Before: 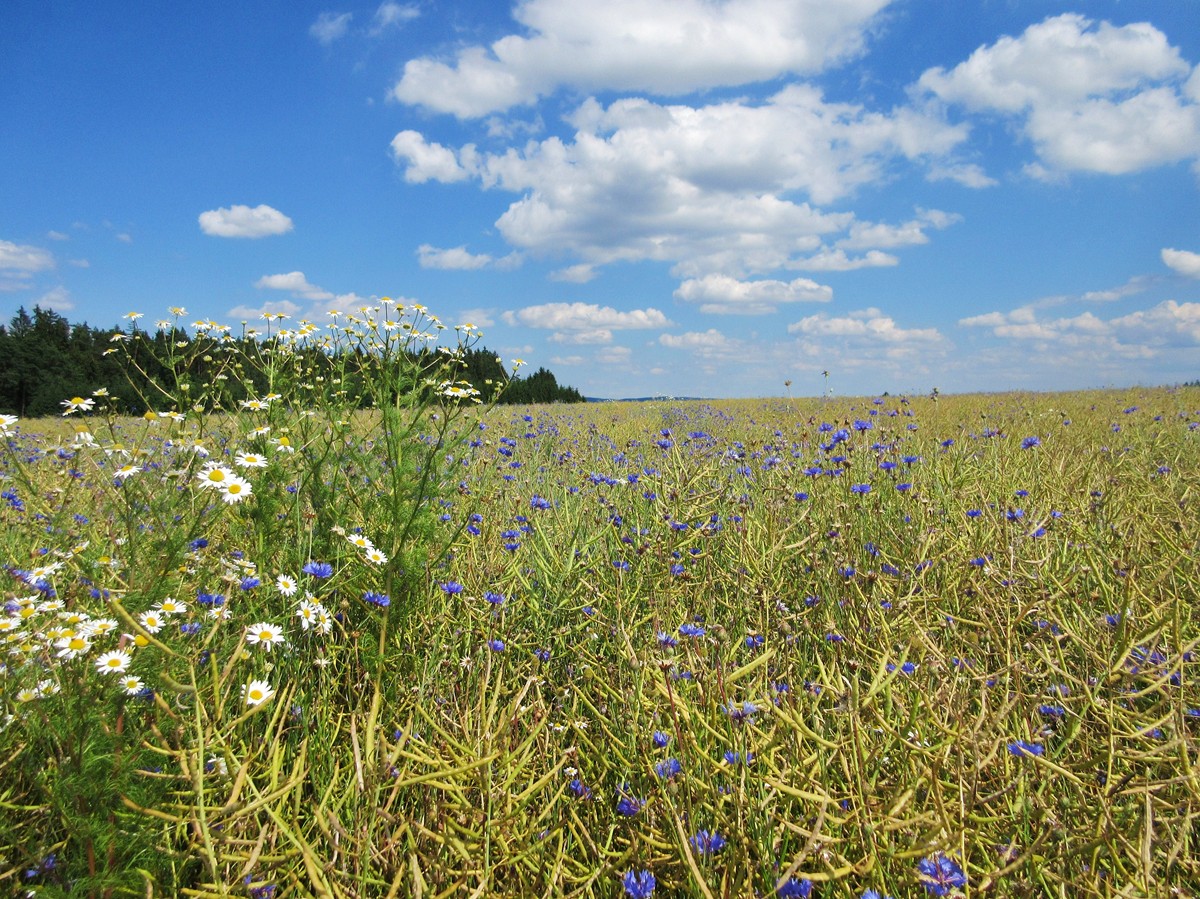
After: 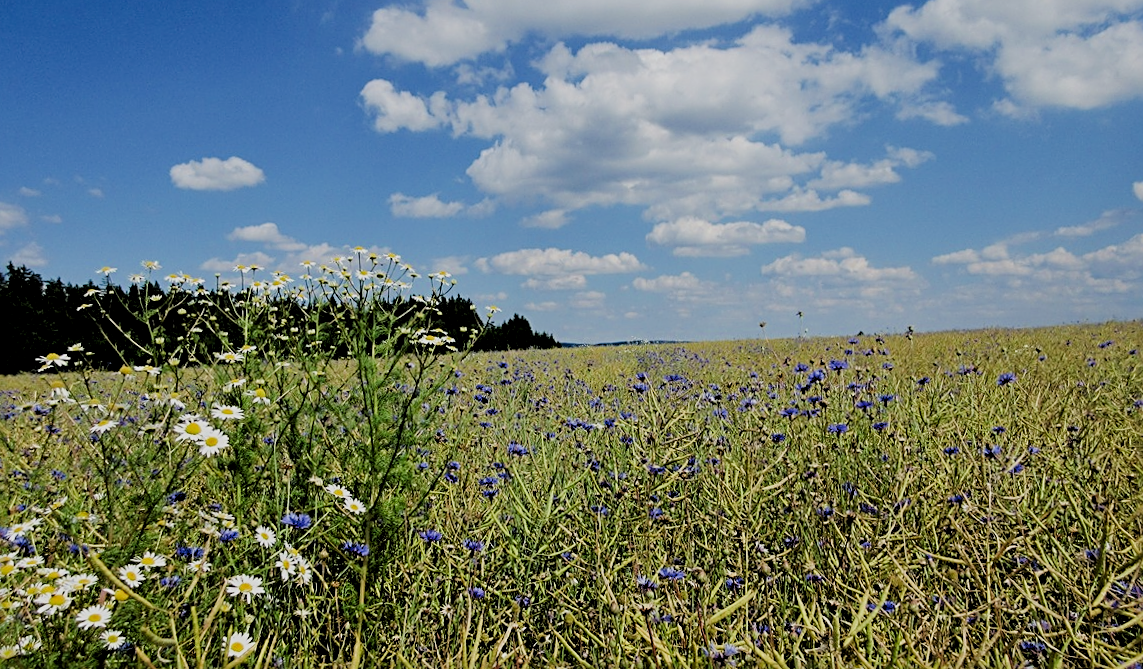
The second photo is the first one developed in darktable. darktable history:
contrast brightness saturation: brightness -0.09
filmic rgb: black relative exposure -7.65 EV, white relative exposure 4.56 EV, hardness 3.61
sharpen: radius 2.767
crop: left 2.737%, top 7.287%, right 3.421%, bottom 20.179%
rotate and perspective: rotation -1.17°, automatic cropping off
rgb levels: levels [[0.034, 0.472, 0.904], [0, 0.5, 1], [0, 0.5, 1]]
